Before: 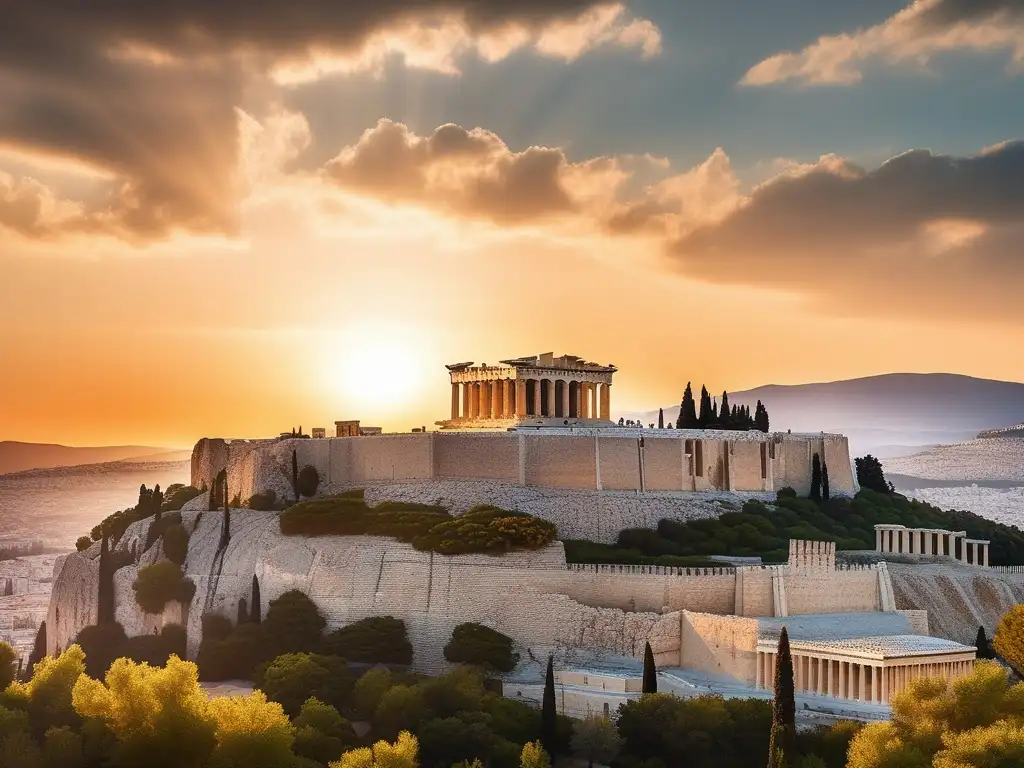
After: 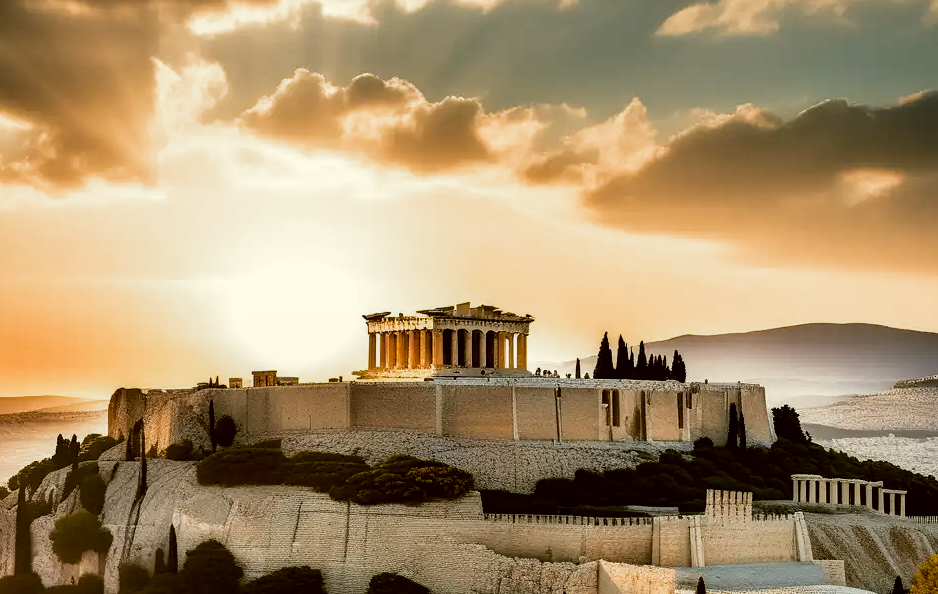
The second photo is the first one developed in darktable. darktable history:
crop: left 8.155%, top 6.611%, bottom 15.385%
filmic rgb: black relative exposure -8.2 EV, white relative exposure 2.2 EV, threshold 3 EV, hardness 7.11, latitude 75%, contrast 1.325, highlights saturation mix -2%, shadows ↔ highlights balance 30%, preserve chrominance RGB euclidean norm, color science v5 (2021), contrast in shadows safe, contrast in highlights safe, enable highlight reconstruction true
color correction: highlights a* -1.43, highlights b* 10.12, shadows a* 0.395, shadows b* 19.35
local contrast: highlights 61%, shadows 106%, detail 107%, midtone range 0.529
